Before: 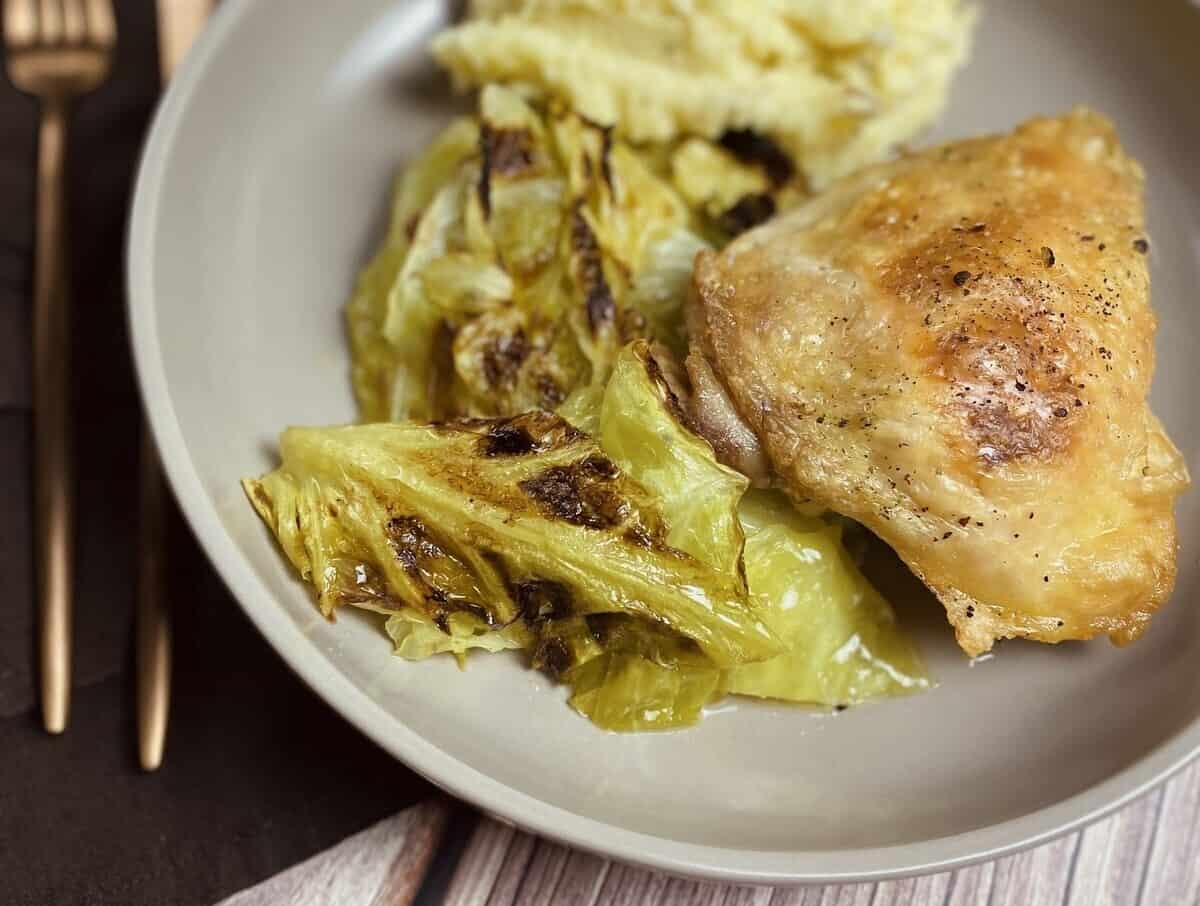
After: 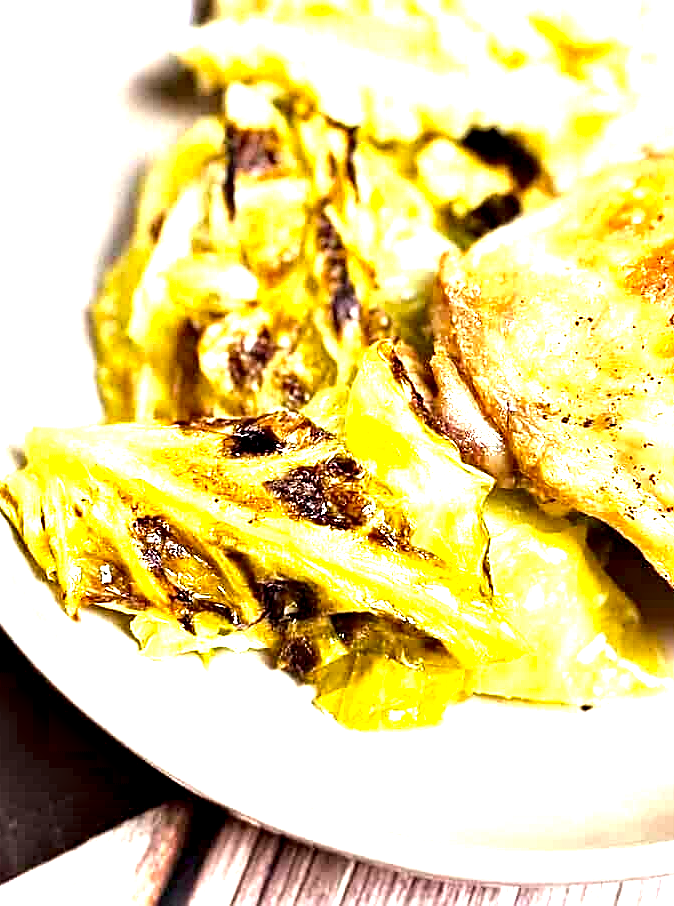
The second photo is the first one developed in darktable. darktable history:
crop: left 21.253%, right 22.54%
contrast equalizer: octaves 7, y [[0.6 ×6], [0.55 ×6], [0 ×6], [0 ×6], [0 ×6]]
tone equalizer: -8 EV -0.432 EV, -7 EV -0.376 EV, -6 EV -0.355 EV, -5 EV -0.188 EV, -3 EV 0.202 EV, -2 EV 0.307 EV, -1 EV 0.369 EV, +0 EV 0.404 EV
exposure: black level correction 0, exposure 1.743 EV, compensate highlight preservation false
sharpen: on, module defaults
